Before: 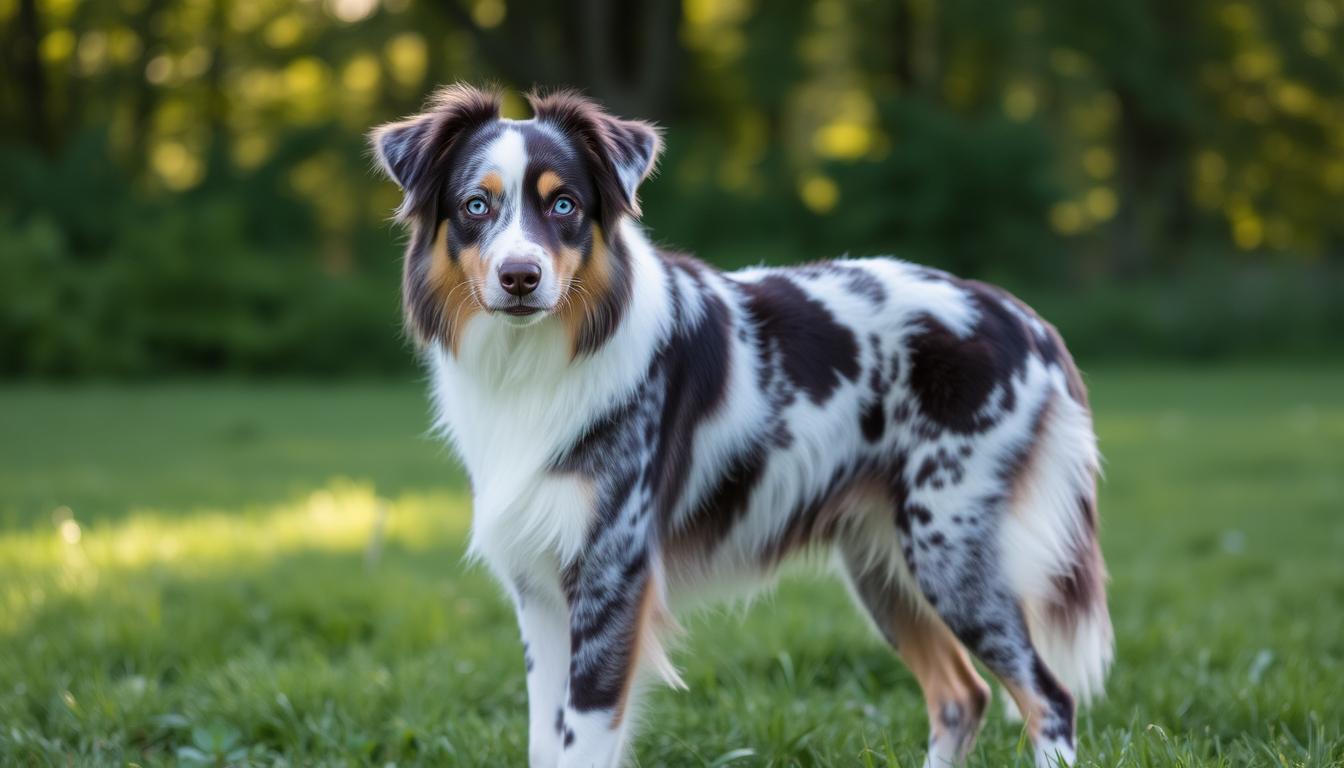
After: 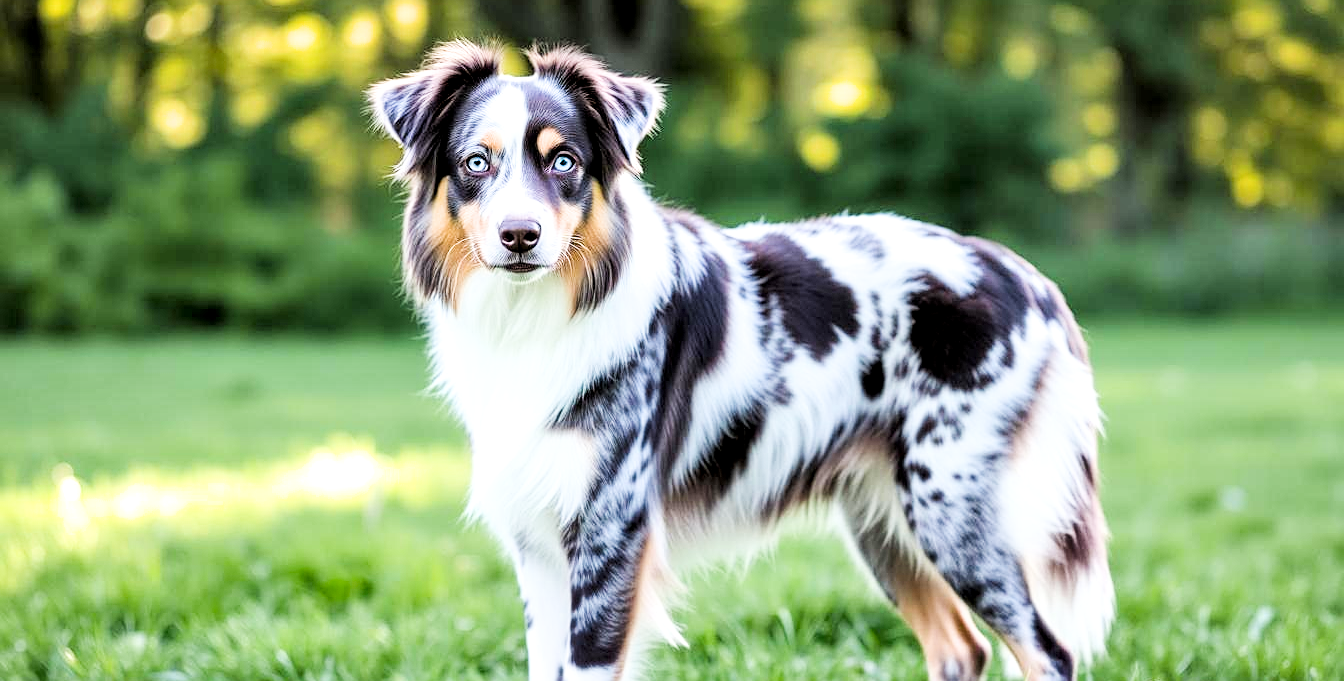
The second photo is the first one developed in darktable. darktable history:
exposure: black level correction 0.001, exposure 2 EV, compensate highlight preservation false
sharpen: on, module defaults
filmic rgb: black relative exposure -5 EV, hardness 2.88, contrast 1.3, highlights saturation mix -30%
crop and rotate: top 5.609%, bottom 5.609%
shadows and highlights: soften with gaussian
local contrast: highlights 100%, shadows 100%, detail 120%, midtone range 0.2
